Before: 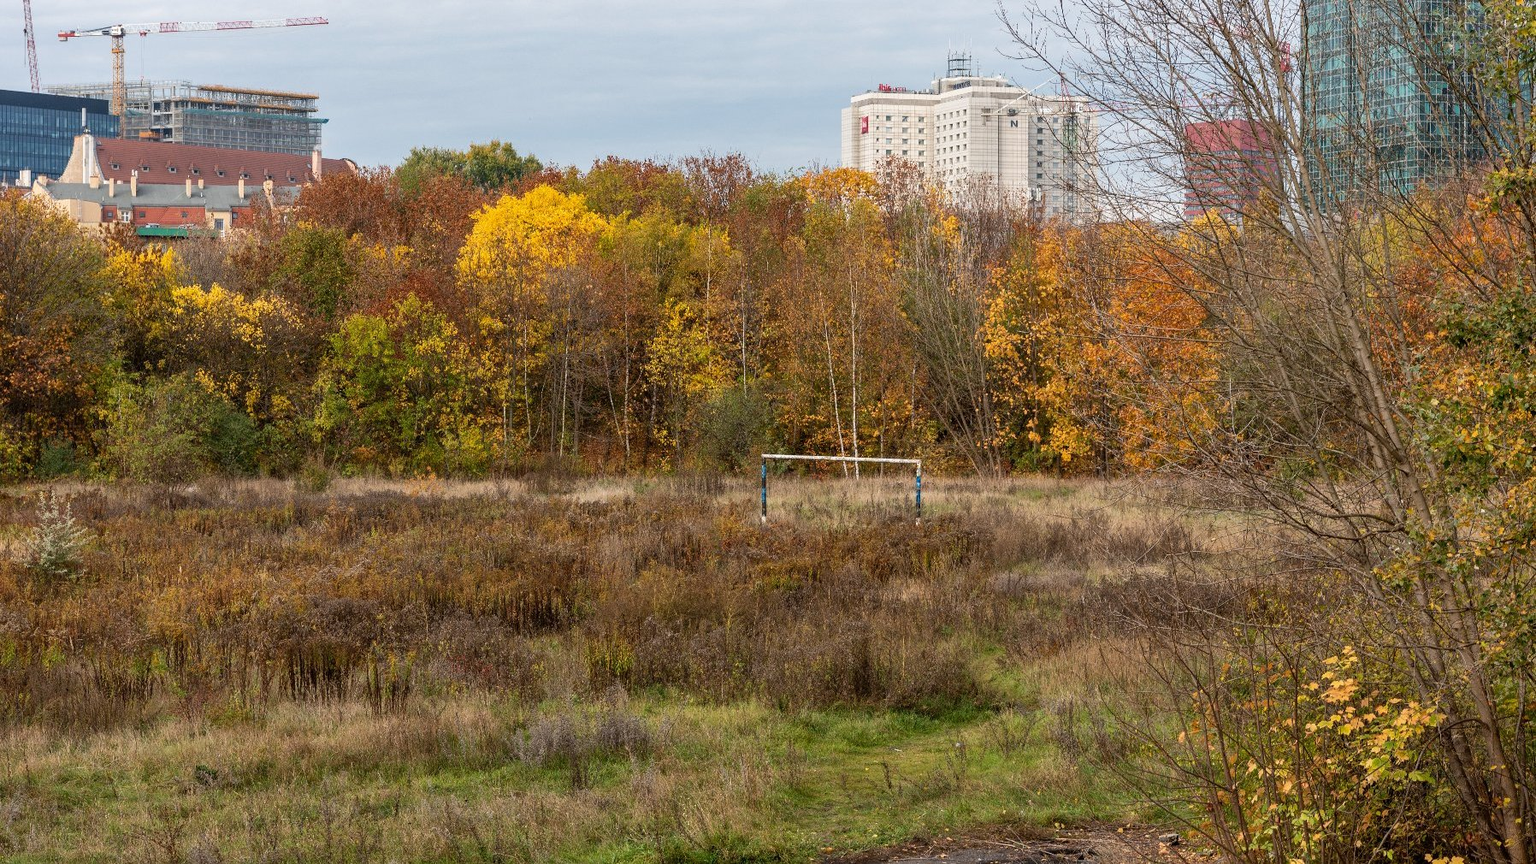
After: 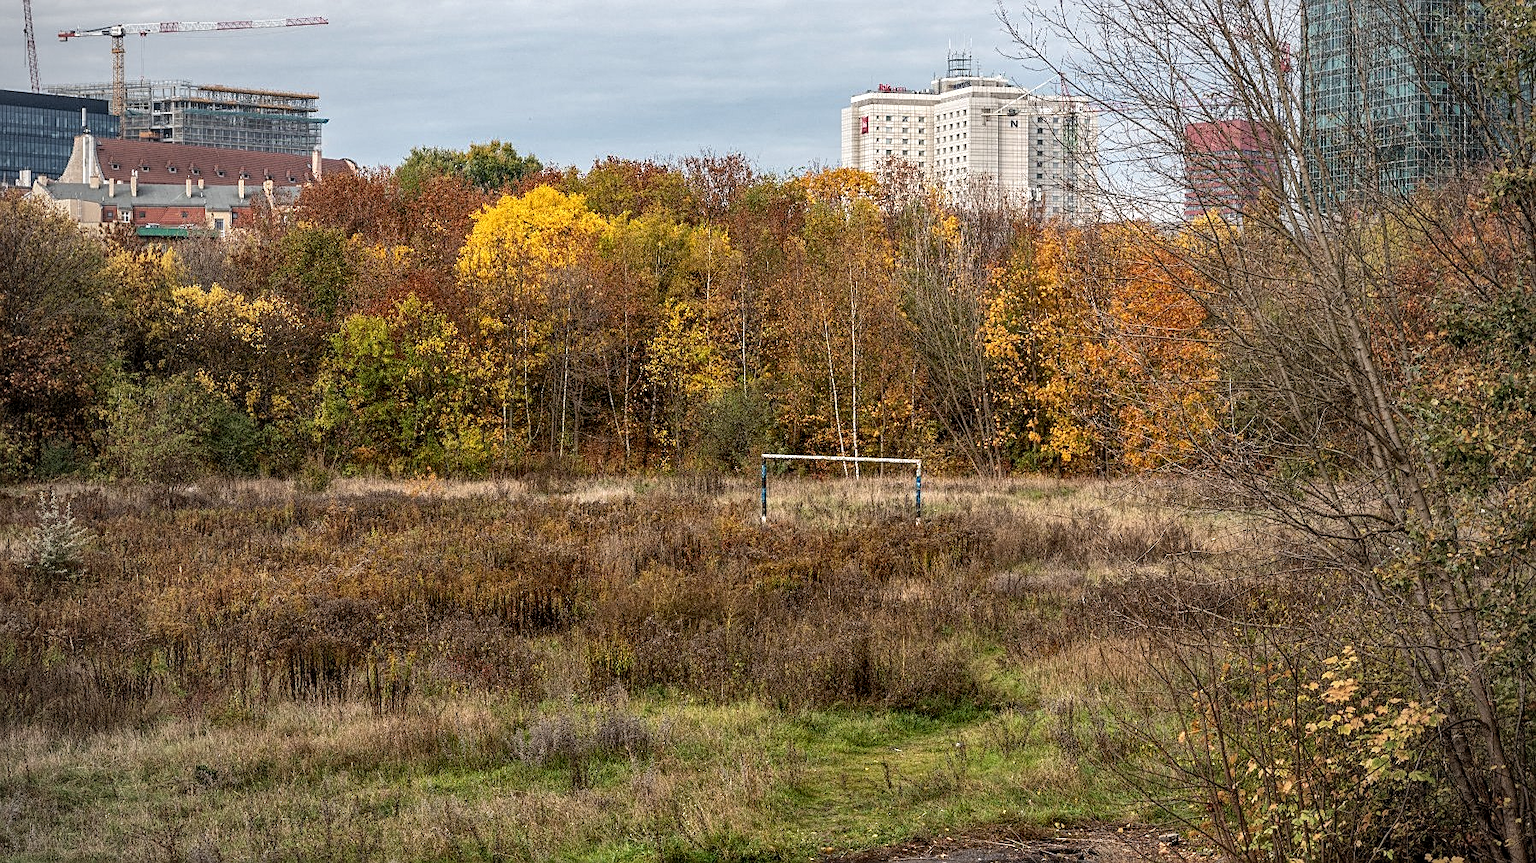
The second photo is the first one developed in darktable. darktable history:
sharpen: on, module defaults
vignetting: fall-off start 72.34%, fall-off radius 108.29%, width/height ratio 0.732, unbound false
local contrast: highlights 101%, shadows 97%, detail 201%, midtone range 0.2
